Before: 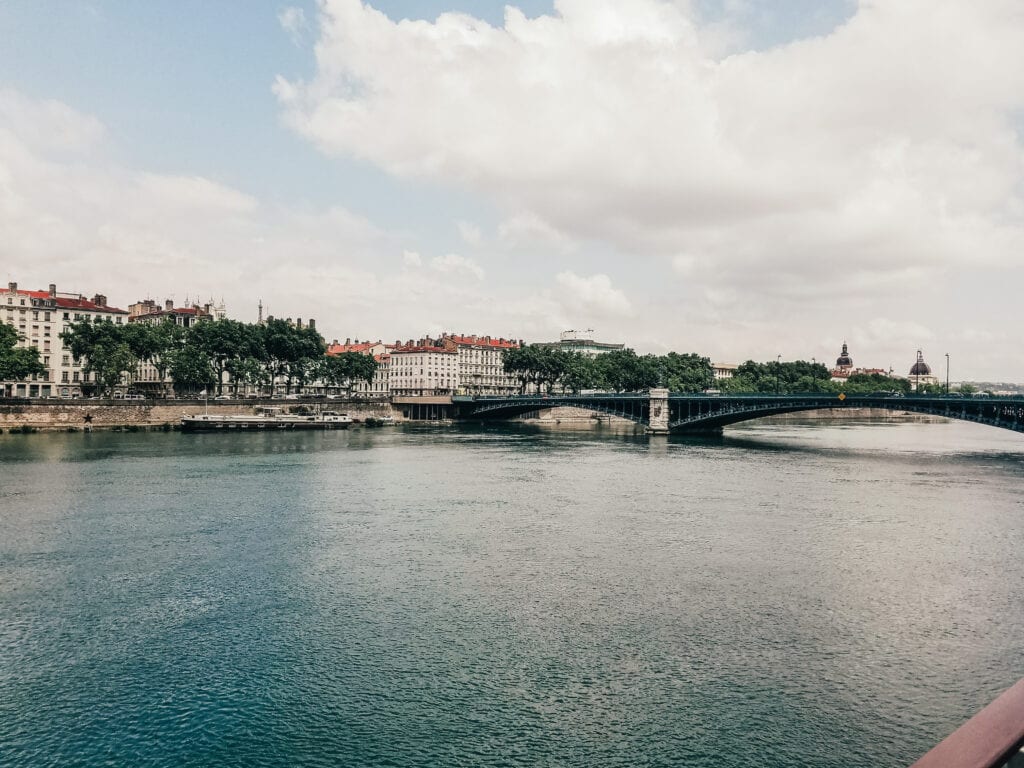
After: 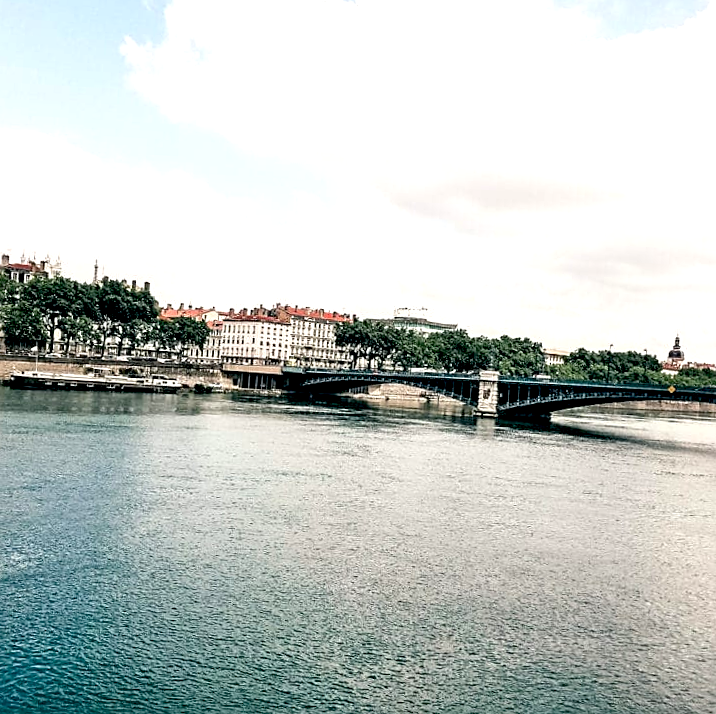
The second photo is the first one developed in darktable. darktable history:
sharpen: on, module defaults
exposure: black level correction 0.012, exposure 0.7 EV, compensate highlight preservation false
crop and rotate: angle -3.25°, left 14.116%, top 0.027%, right 10.74%, bottom 0.088%
